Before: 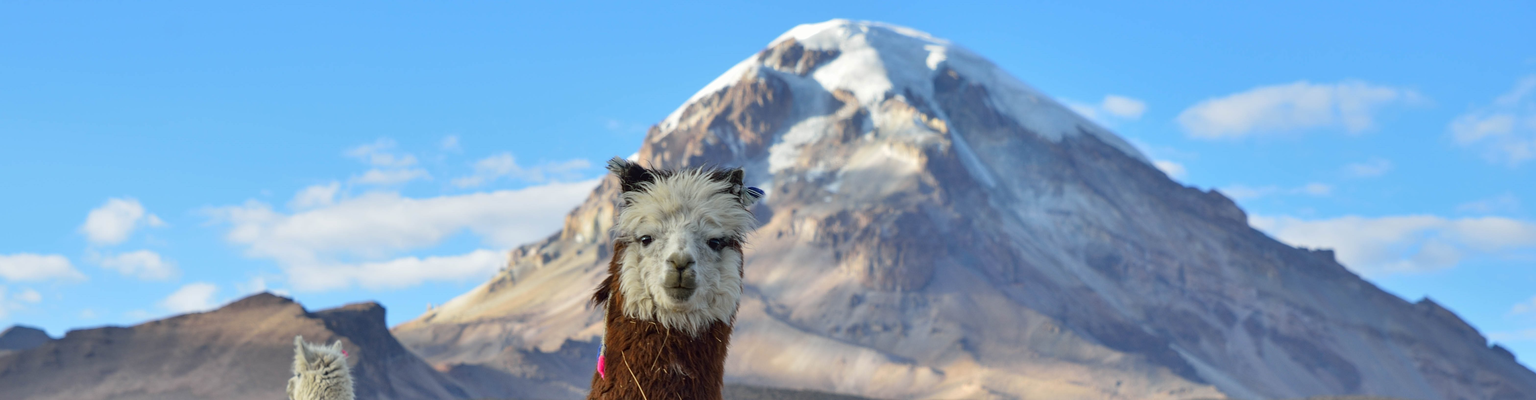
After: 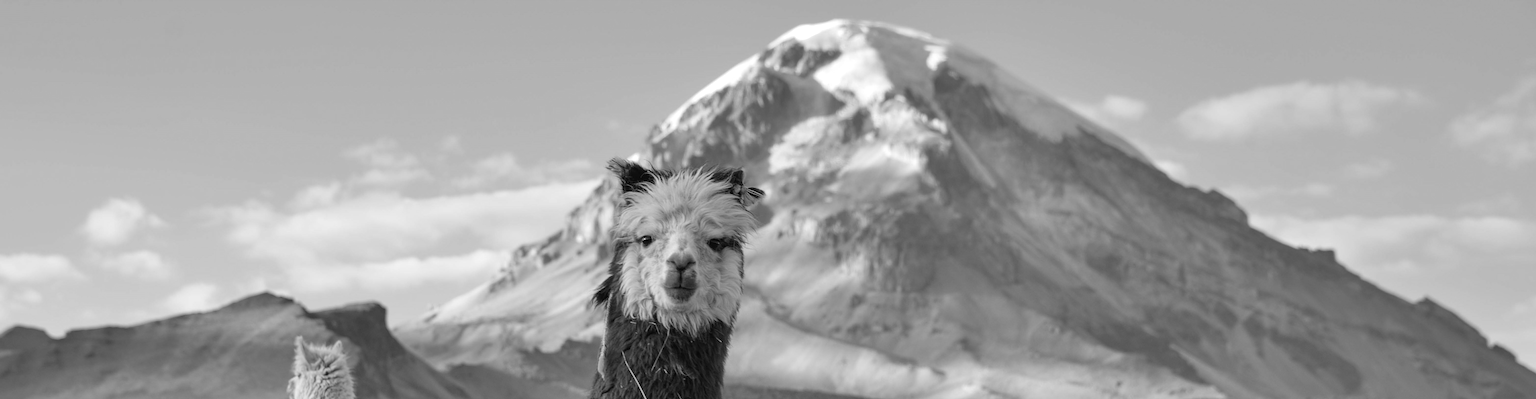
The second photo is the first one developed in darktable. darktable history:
white balance: red 1.127, blue 0.943
monochrome: on, module defaults
